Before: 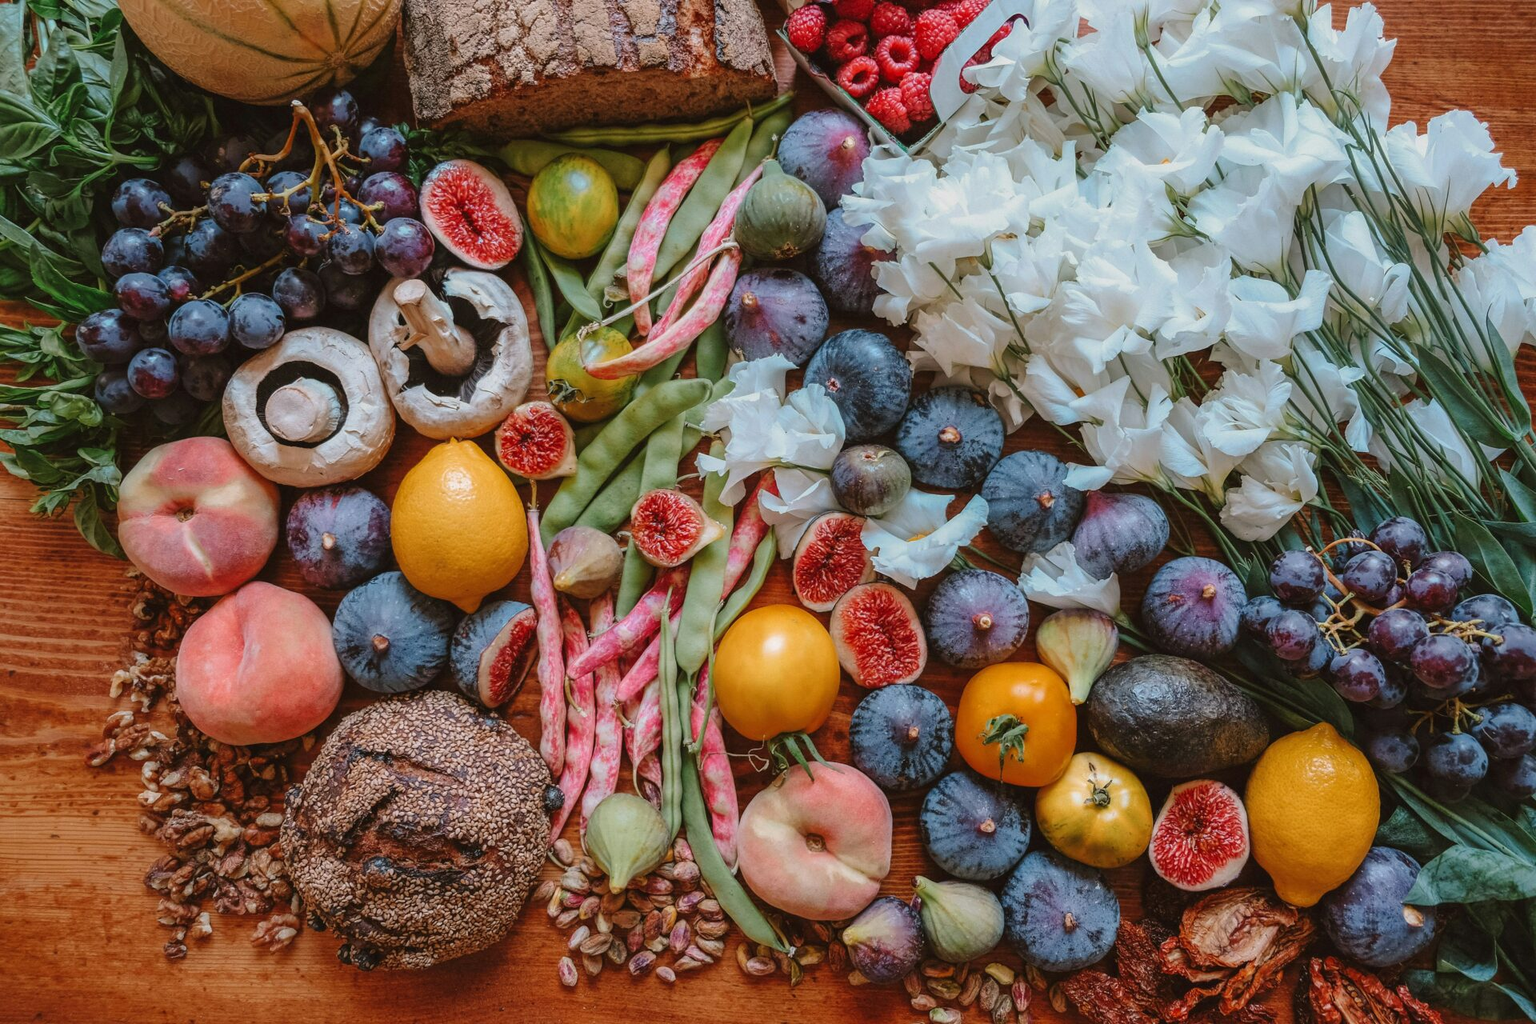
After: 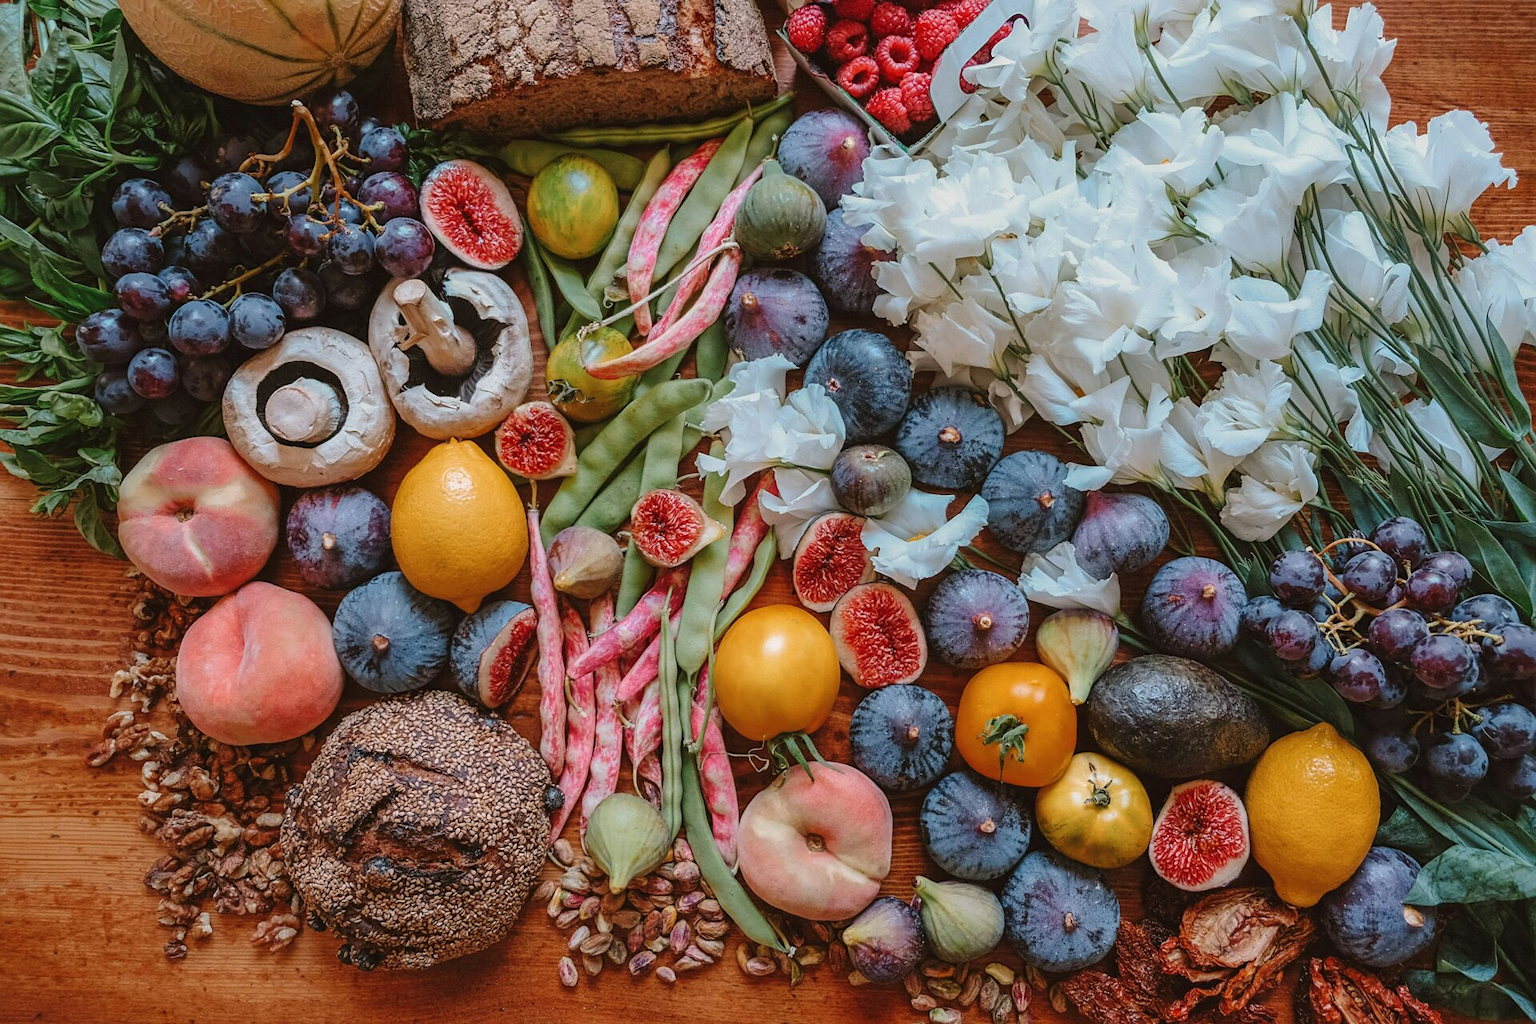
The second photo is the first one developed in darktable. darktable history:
sharpen: amount 0.2
color correction: saturation 0.98
